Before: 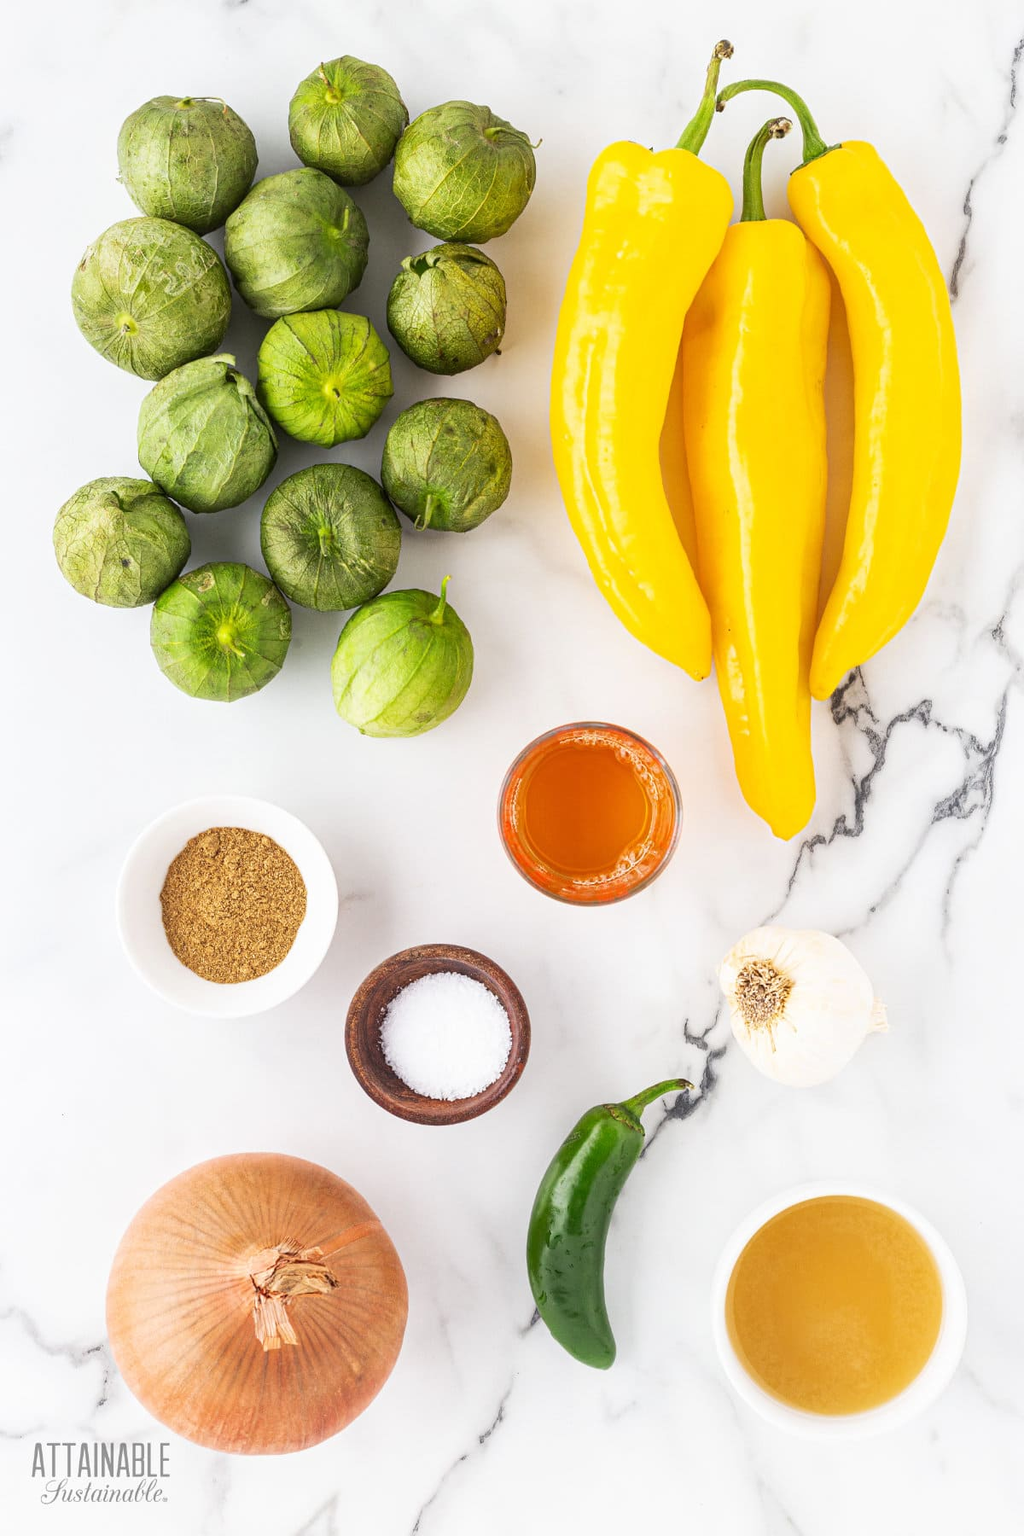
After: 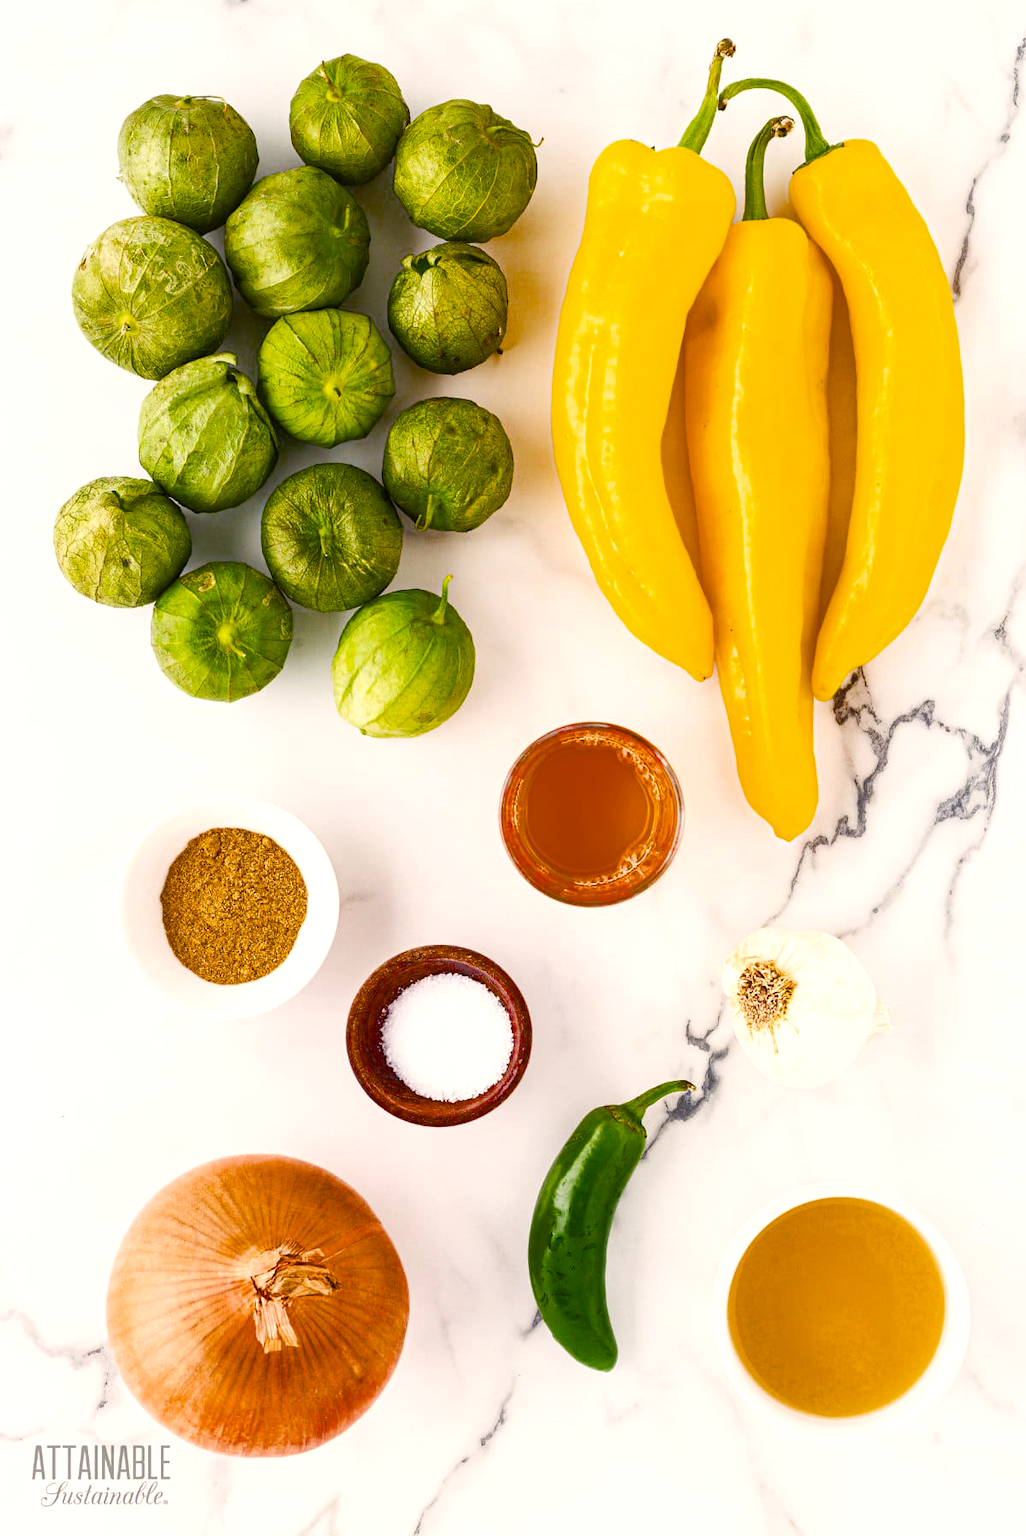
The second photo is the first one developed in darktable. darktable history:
crop: top 0.132%, bottom 0.095%
color balance rgb: highlights gain › chroma 2.066%, highlights gain › hue 63.77°, linear chroma grading › shadows 31.893%, linear chroma grading › global chroma -1.44%, linear chroma grading › mid-tones 3.752%, perceptual saturation grading › global saturation 39.486%, perceptual saturation grading › highlights -24.723%, perceptual saturation grading › mid-tones 35.079%, perceptual saturation grading › shadows 34.835%, perceptual brilliance grading › highlights 8.413%, perceptual brilliance grading › mid-tones 4.352%, perceptual brilliance grading › shadows 1.817%, saturation formula JzAzBz (2021)
